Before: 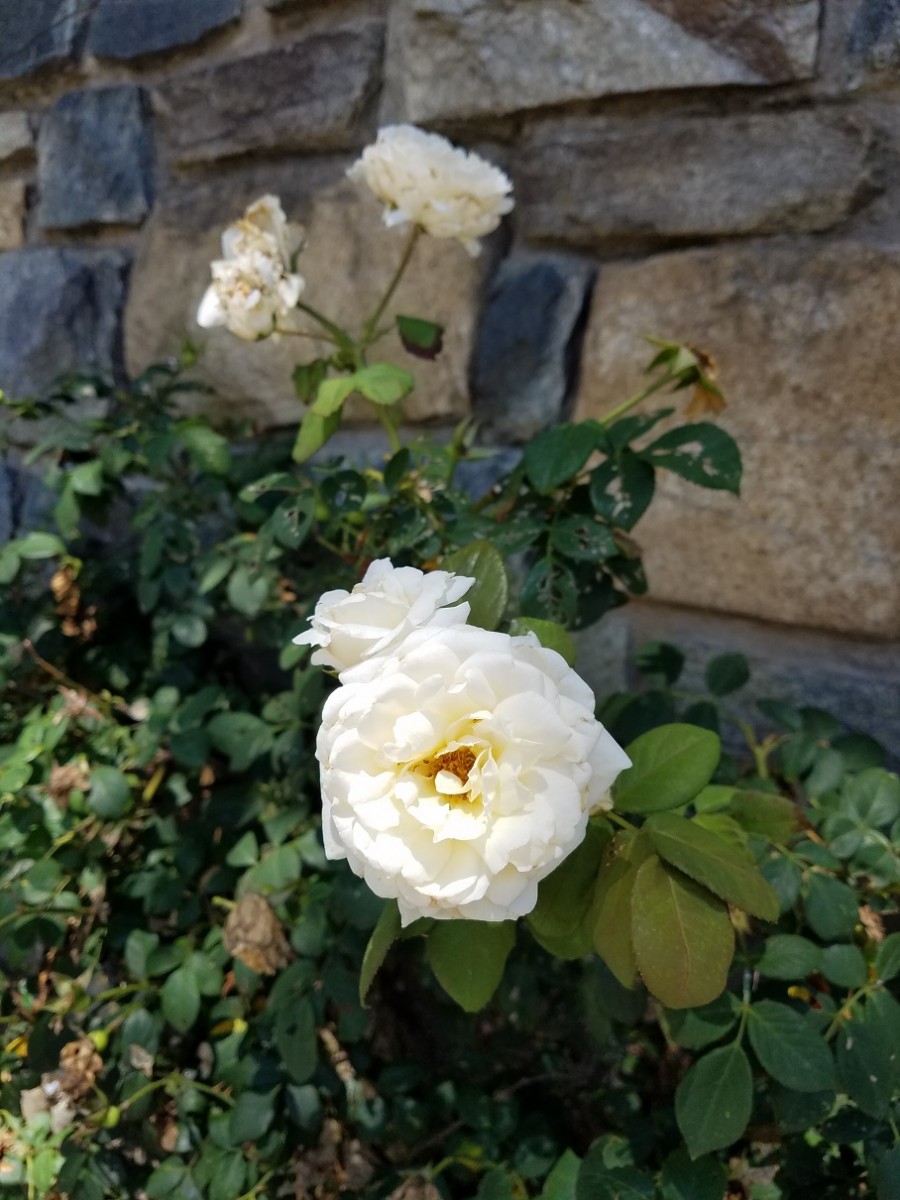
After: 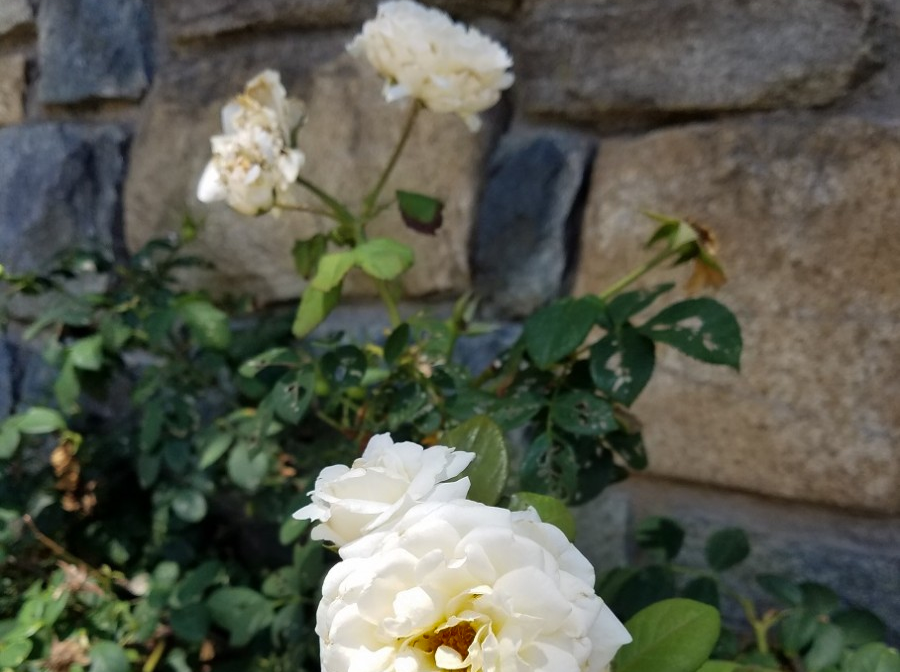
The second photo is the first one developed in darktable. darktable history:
shadows and highlights: shadows 20.77, highlights -80.94, soften with gaussian
crop and rotate: top 10.459%, bottom 33.476%
